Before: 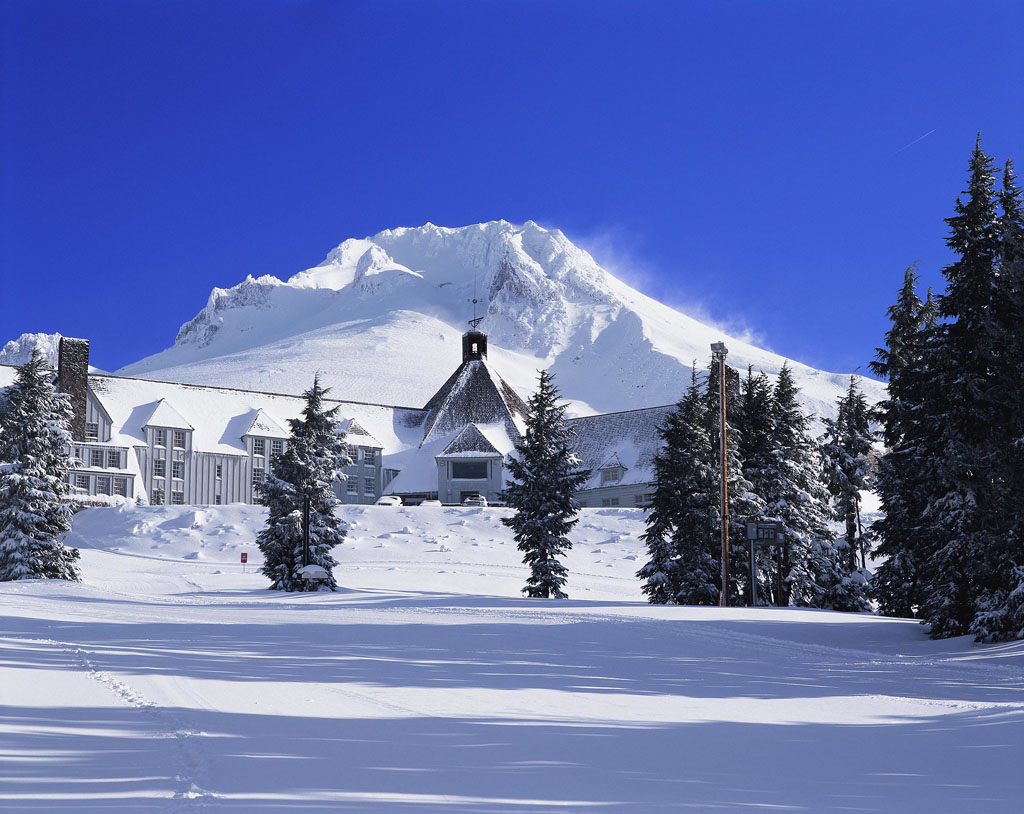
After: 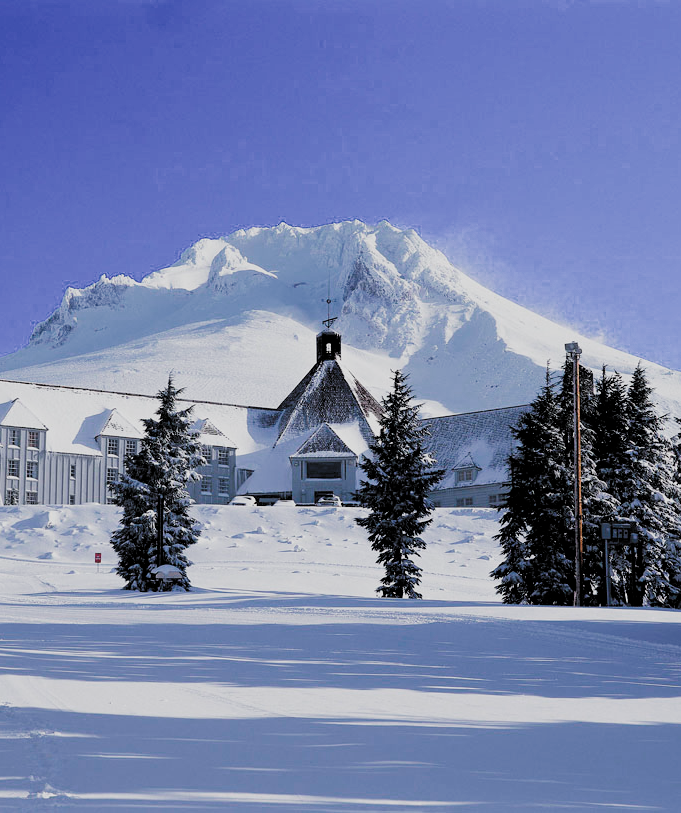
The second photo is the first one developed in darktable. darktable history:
filmic rgb: black relative exposure -3.91 EV, white relative exposure 3.17 EV, hardness 2.87, color science v5 (2021), contrast in shadows safe, contrast in highlights safe
color zones: curves: ch0 [(0, 0.5) (0.143, 0.5) (0.286, 0.5) (0.429, 0.5) (0.62, 0.489) (0.714, 0.445) (0.844, 0.496) (1, 0.5)]; ch1 [(0, 0.5) (0.143, 0.5) (0.286, 0.5) (0.429, 0.5) (0.571, 0.5) (0.714, 0.523) (0.857, 0.5) (1, 0.5)], mix 24.48%
crop and rotate: left 14.295%, right 19.189%
